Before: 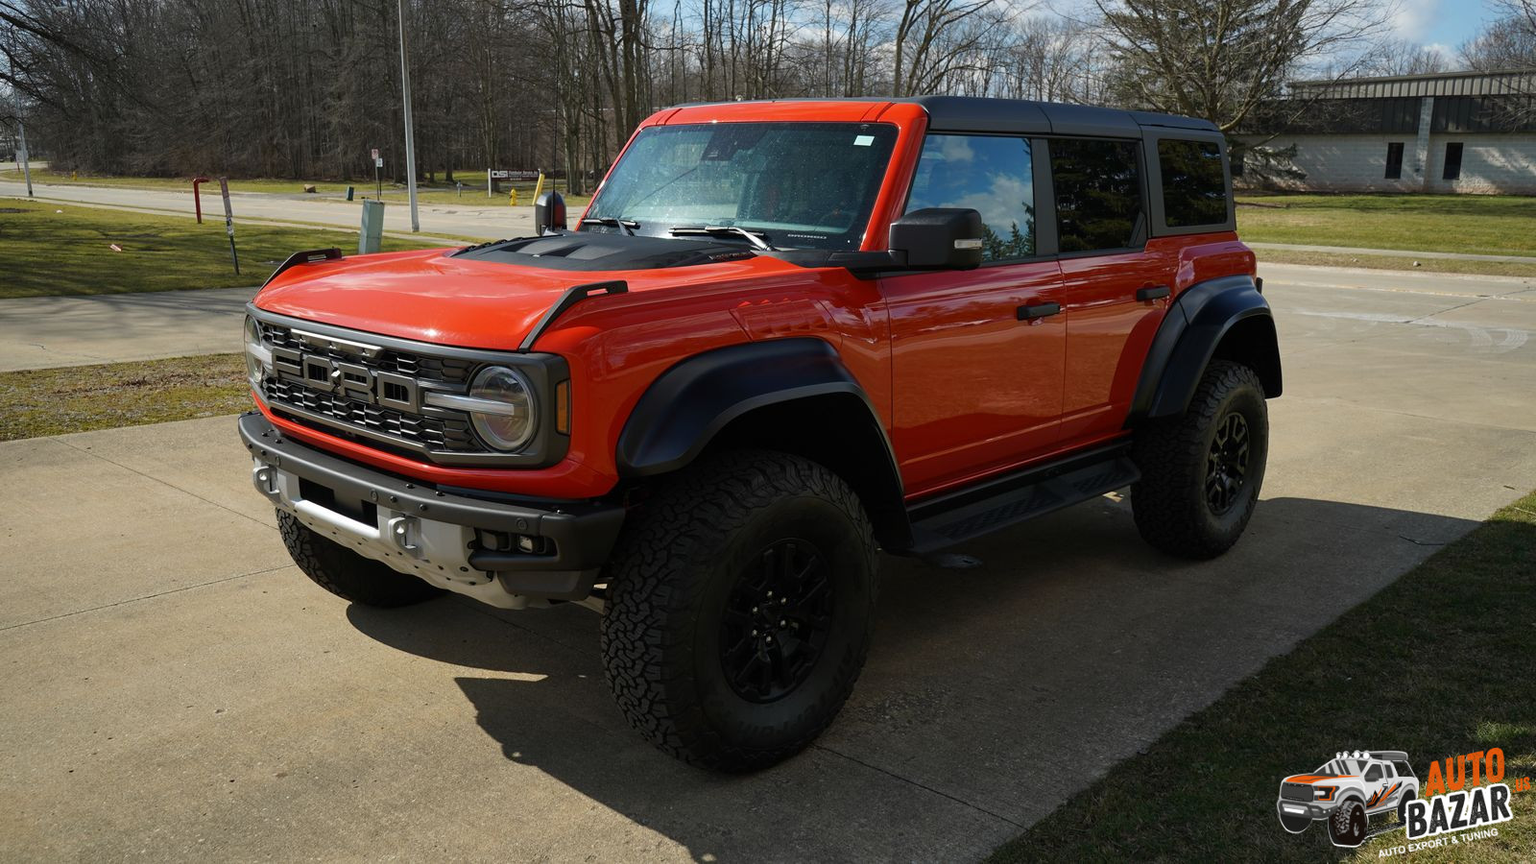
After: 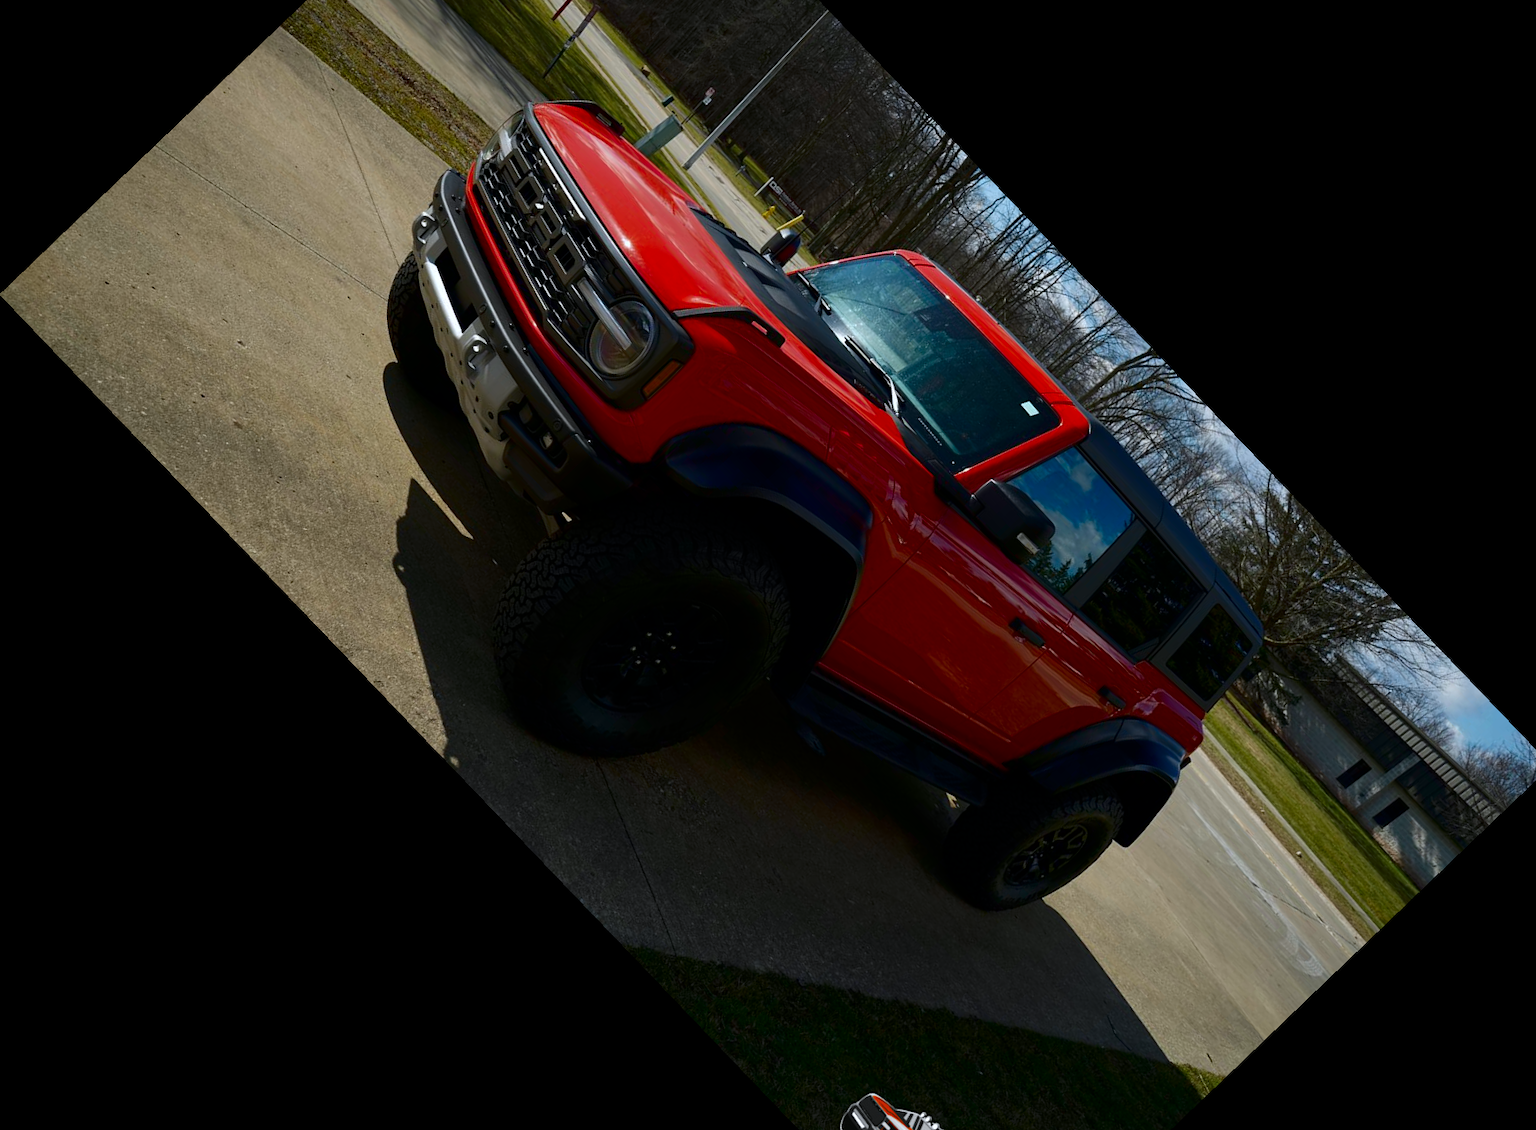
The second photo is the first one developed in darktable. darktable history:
color calibration: x 0.355, y 0.367, temperature 4700.38 K
crop and rotate: angle -46.26°, top 16.234%, right 0.912%, bottom 11.704%
contrast brightness saturation: contrast 0.1, brightness -0.26, saturation 0.14
